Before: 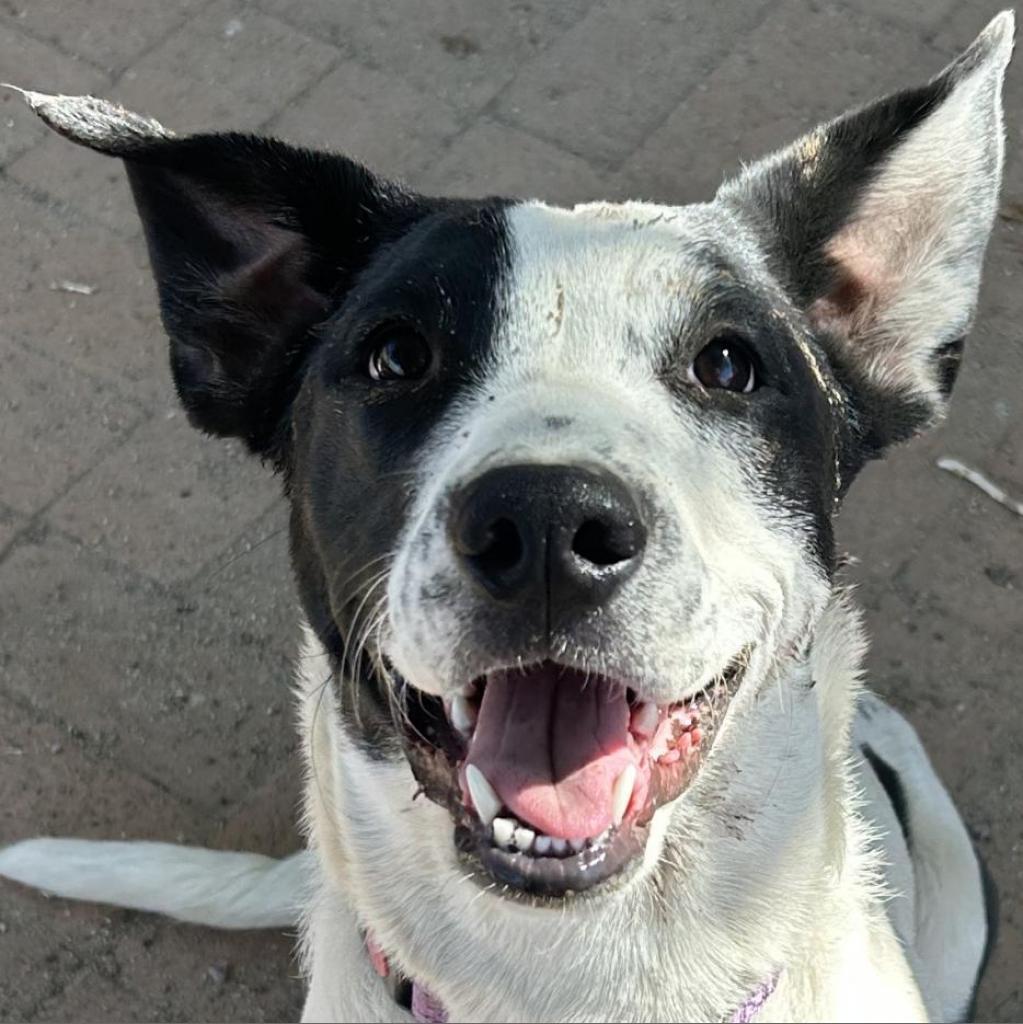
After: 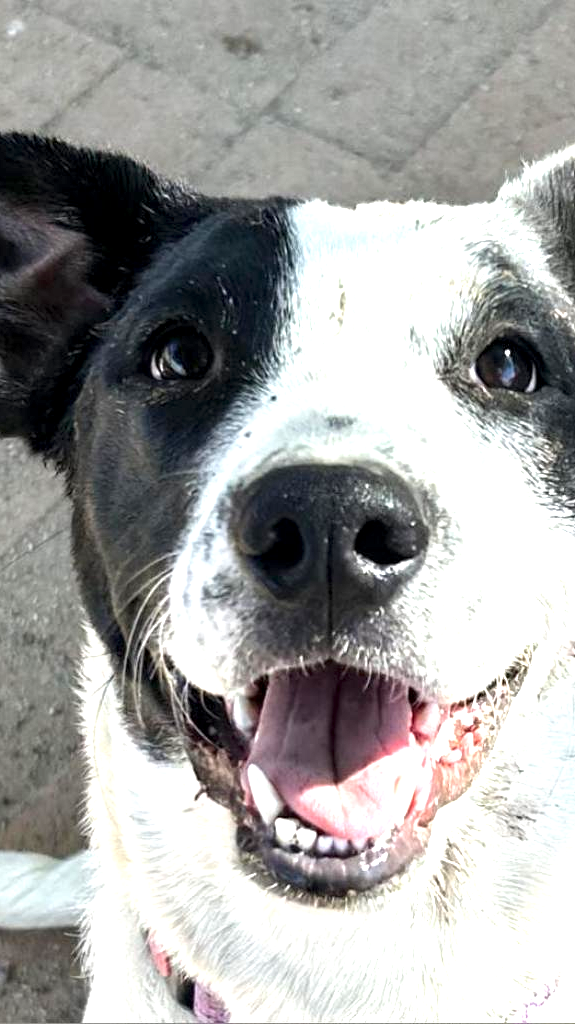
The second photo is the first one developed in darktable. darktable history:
sharpen: radius 2.864, amount 0.858, threshold 47.151
exposure: black level correction 0, exposure 1.2 EV, compensate highlight preservation false
local contrast: shadows 93%, midtone range 0.493
crop: left 21.35%, right 22.404%
